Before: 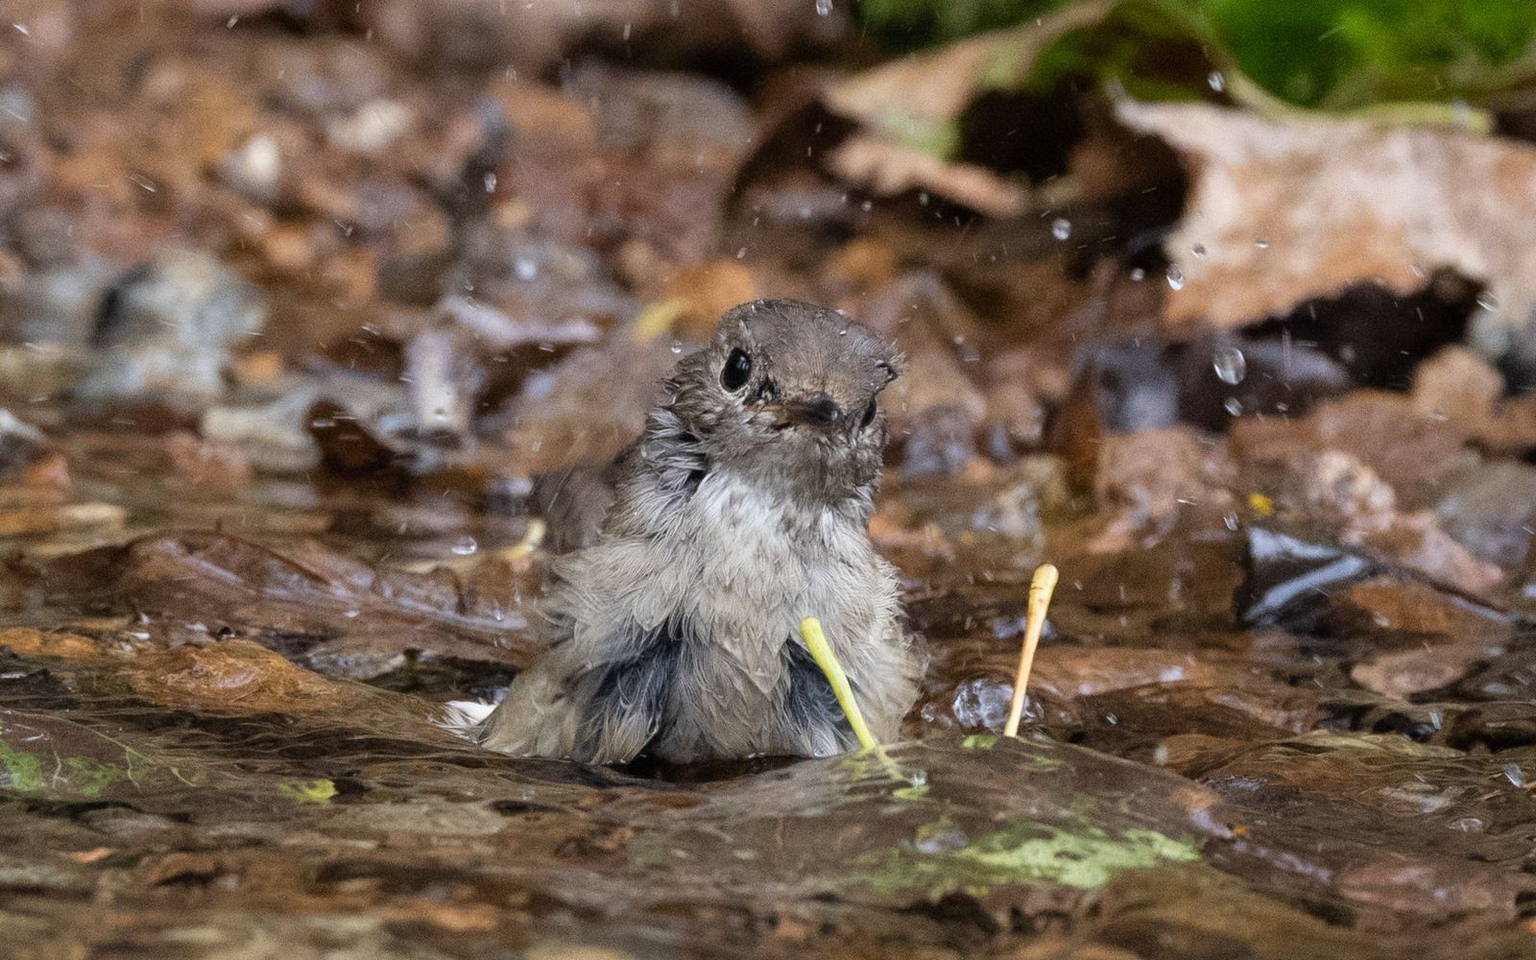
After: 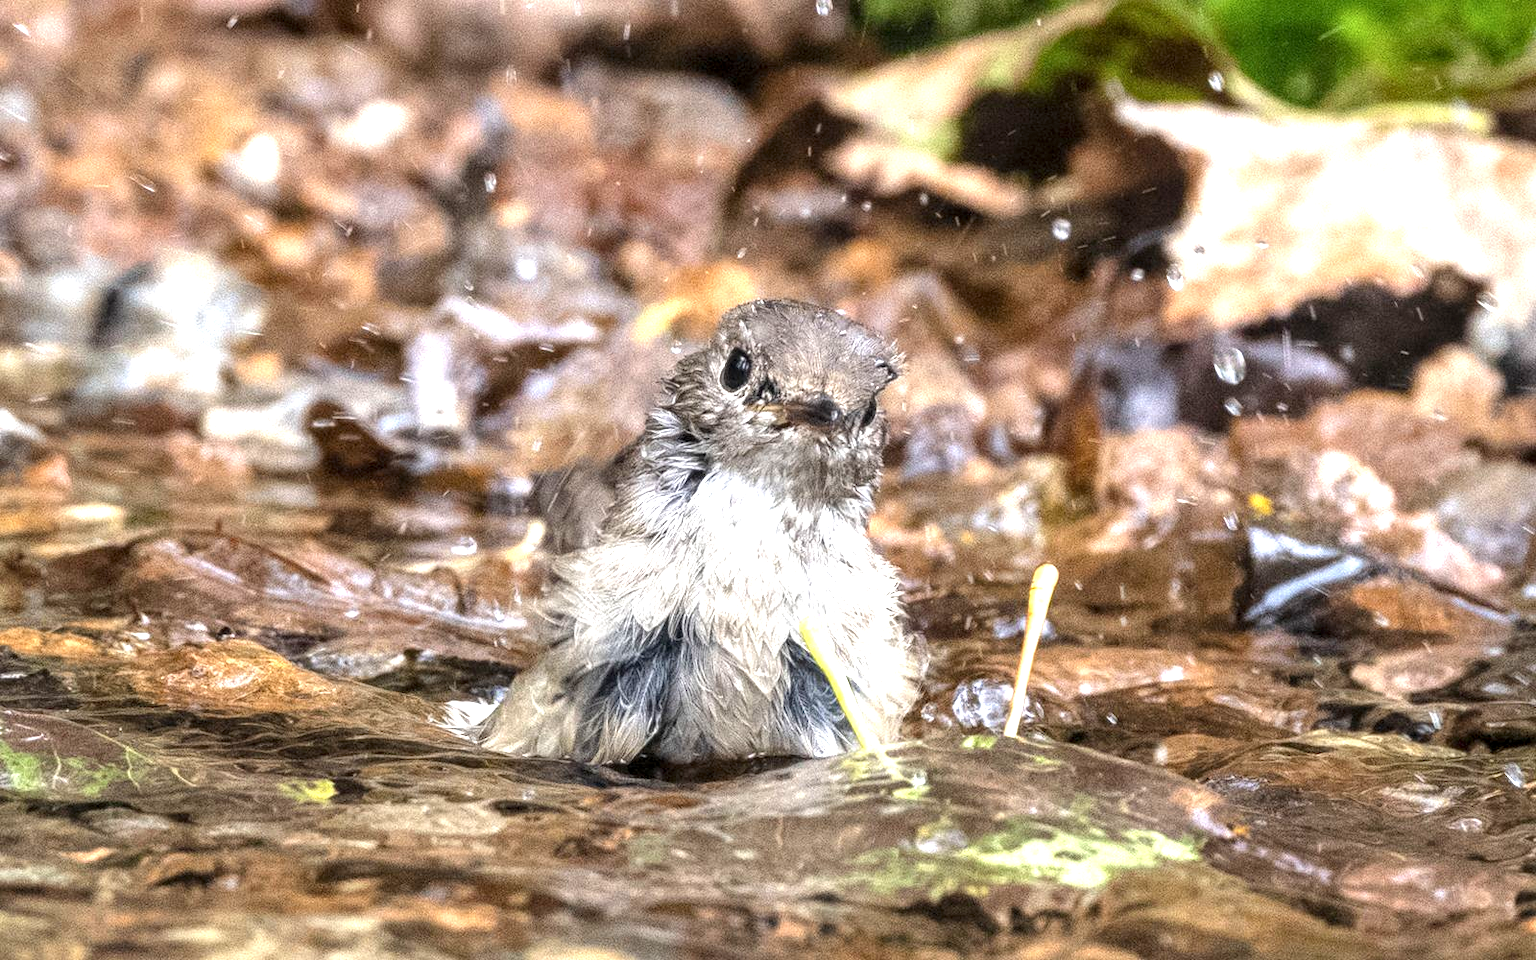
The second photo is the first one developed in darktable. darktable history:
tone equalizer: edges refinement/feathering 500, mask exposure compensation -1.57 EV, preserve details guided filter
exposure: black level correction 0, exposure 1.361 EV, compensate exposure bias true, compensate highlight preservation false
local contrast: detail 130%
